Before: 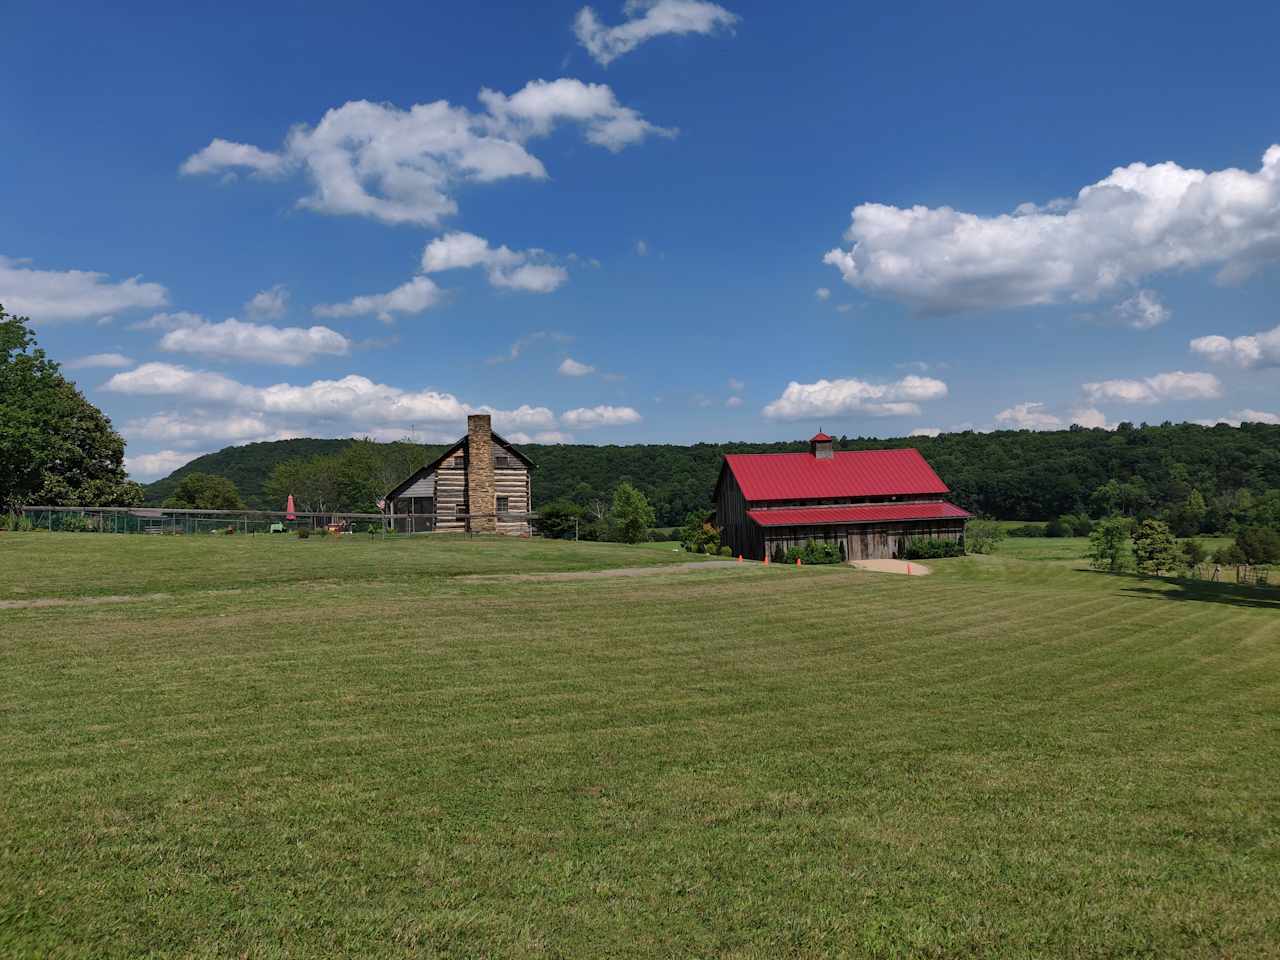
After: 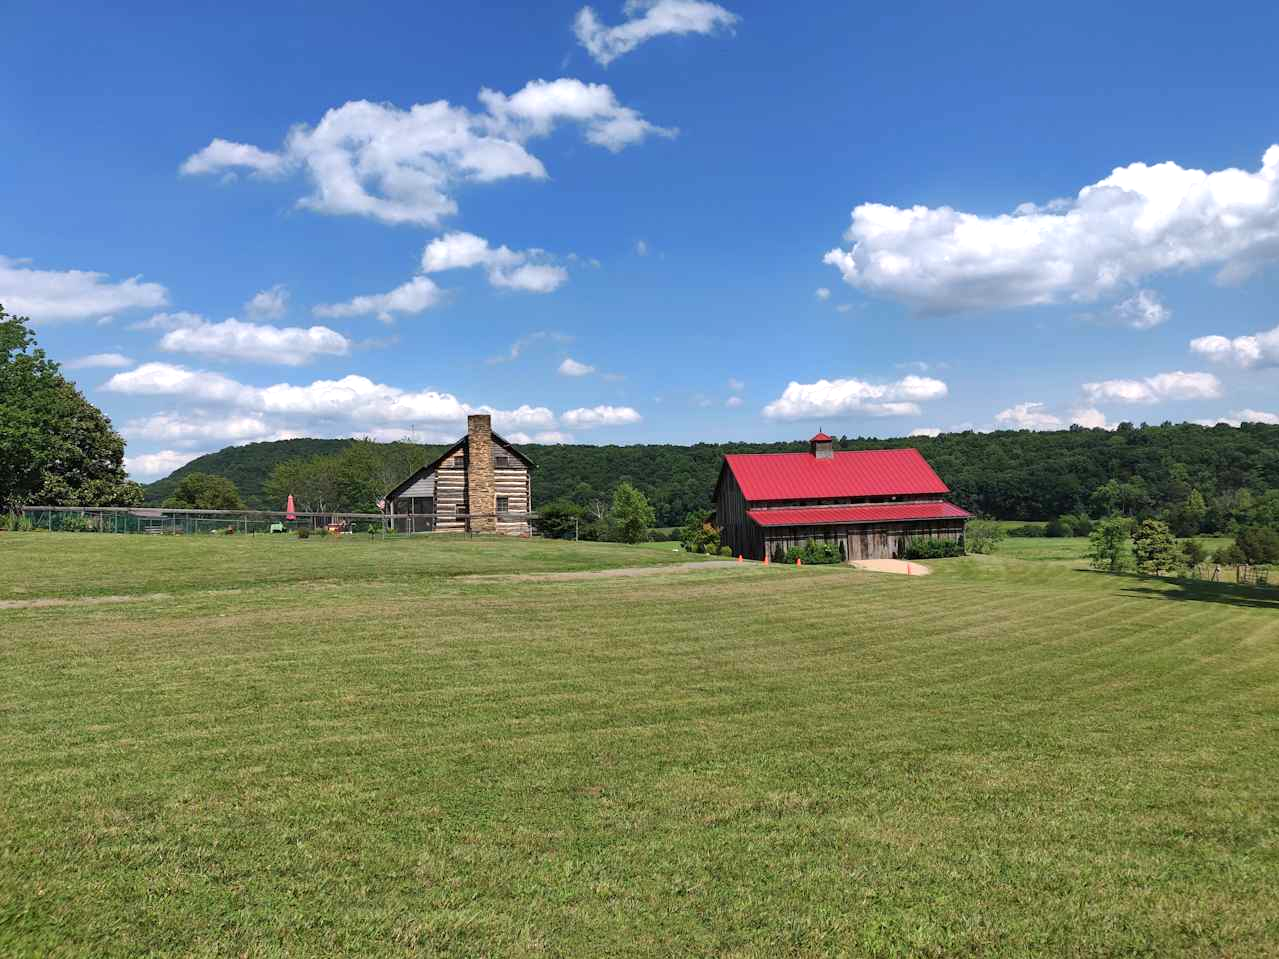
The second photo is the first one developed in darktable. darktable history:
exposure: black level correction 0, exposure 0.696 EV, compensate exposure bias true, compensate highlight preservation false
crop: left 0.06%
tone equalizer: edges refinement/feathering 500, mask exposure compensation -1.57 EV, preserve details no
